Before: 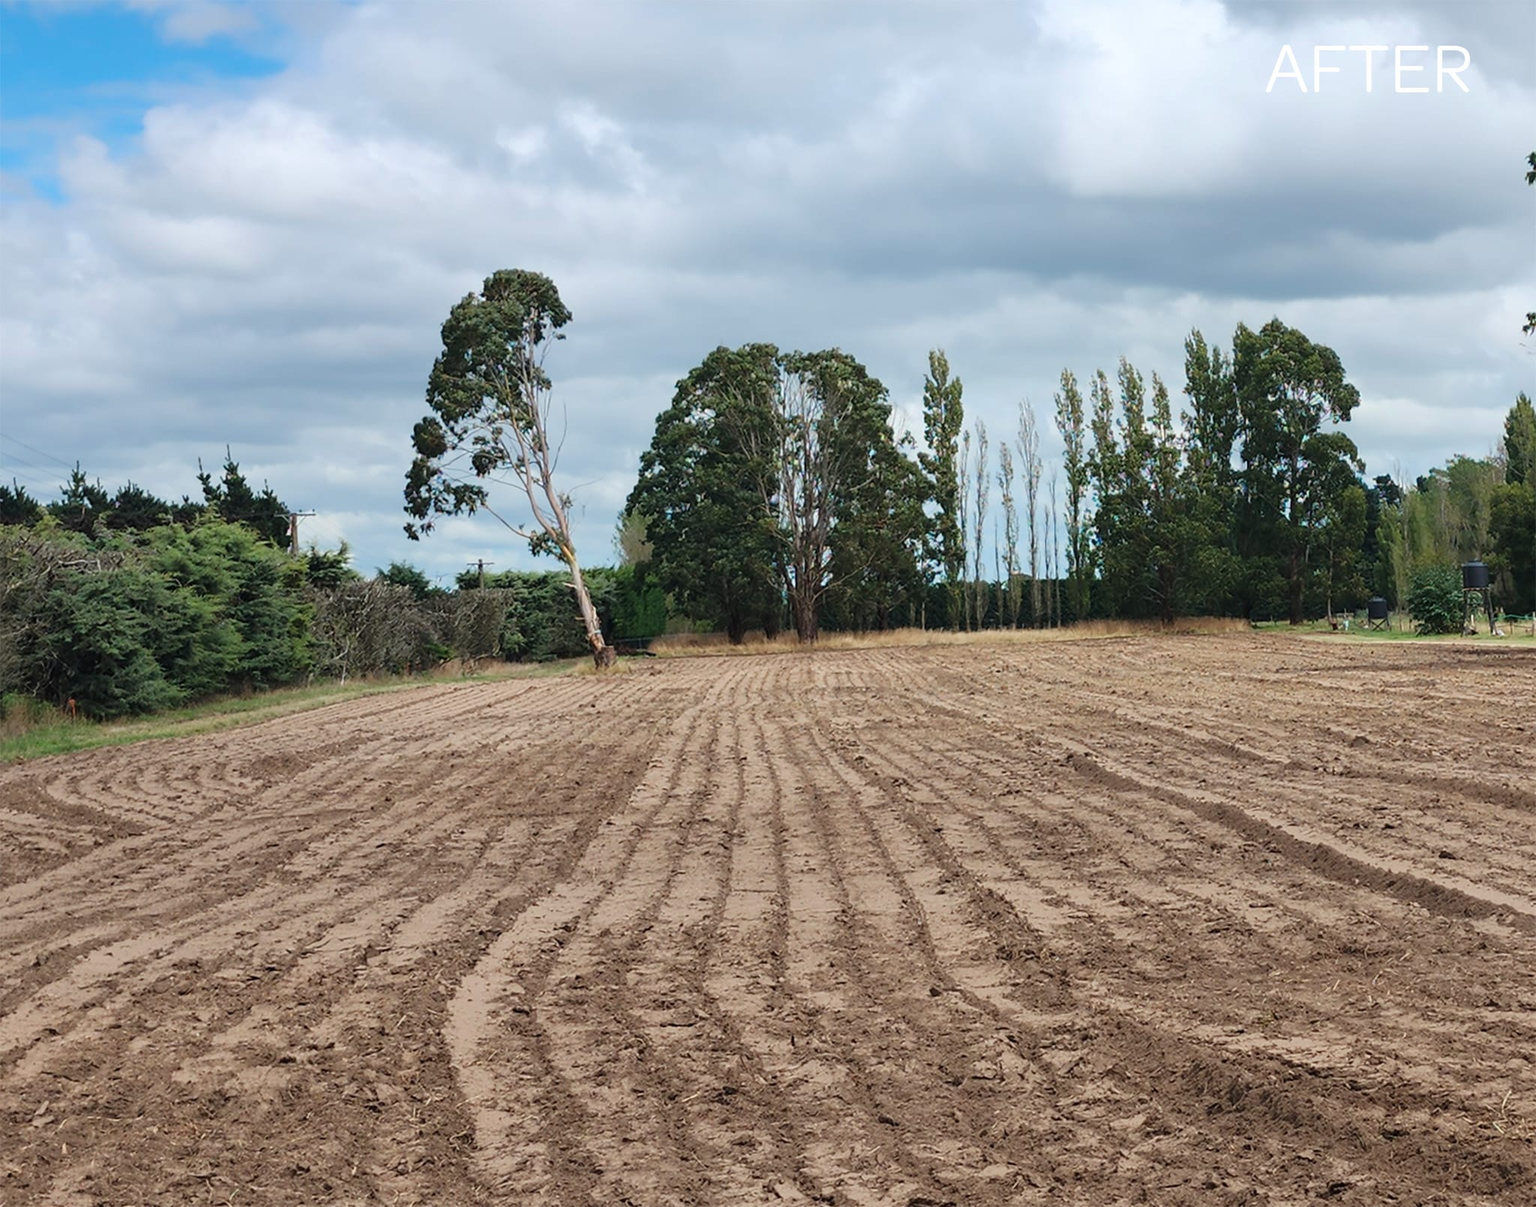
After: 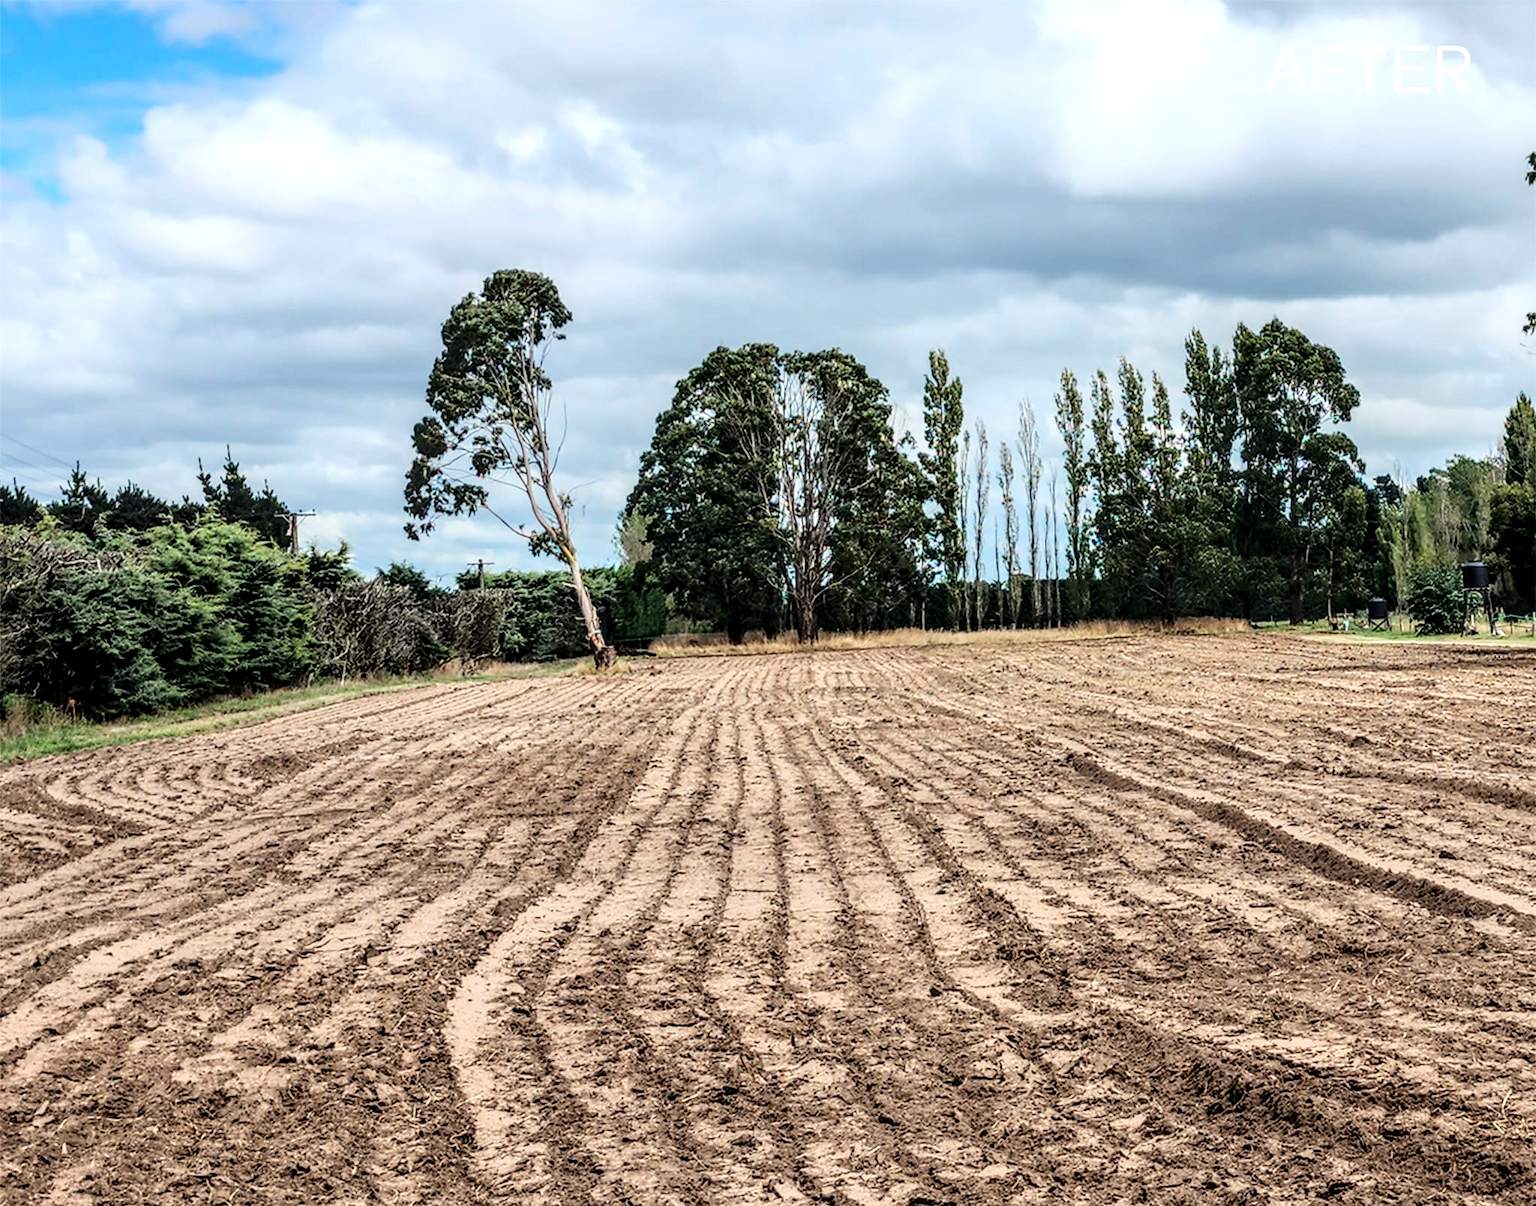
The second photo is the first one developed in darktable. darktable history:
base curve: curves: ch0 [(0, 0) (0.036, 0.025) (0.121, 0.166) (0.206, 0.329) (0.605, 0.79) (1, 1)]
local contrast: highlights 4%, shadows 1%, detail 181%
